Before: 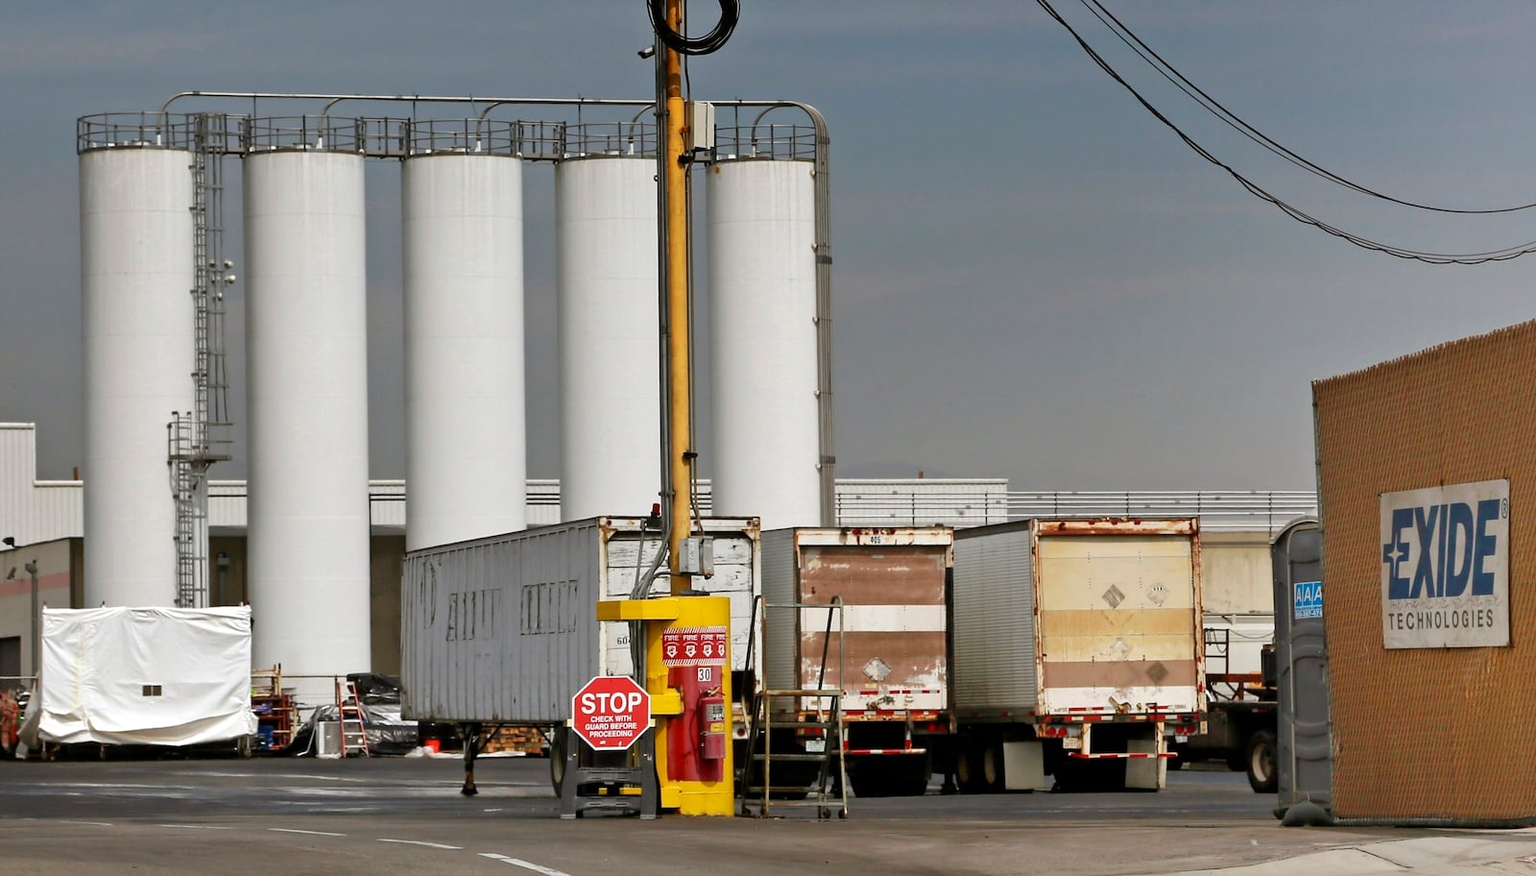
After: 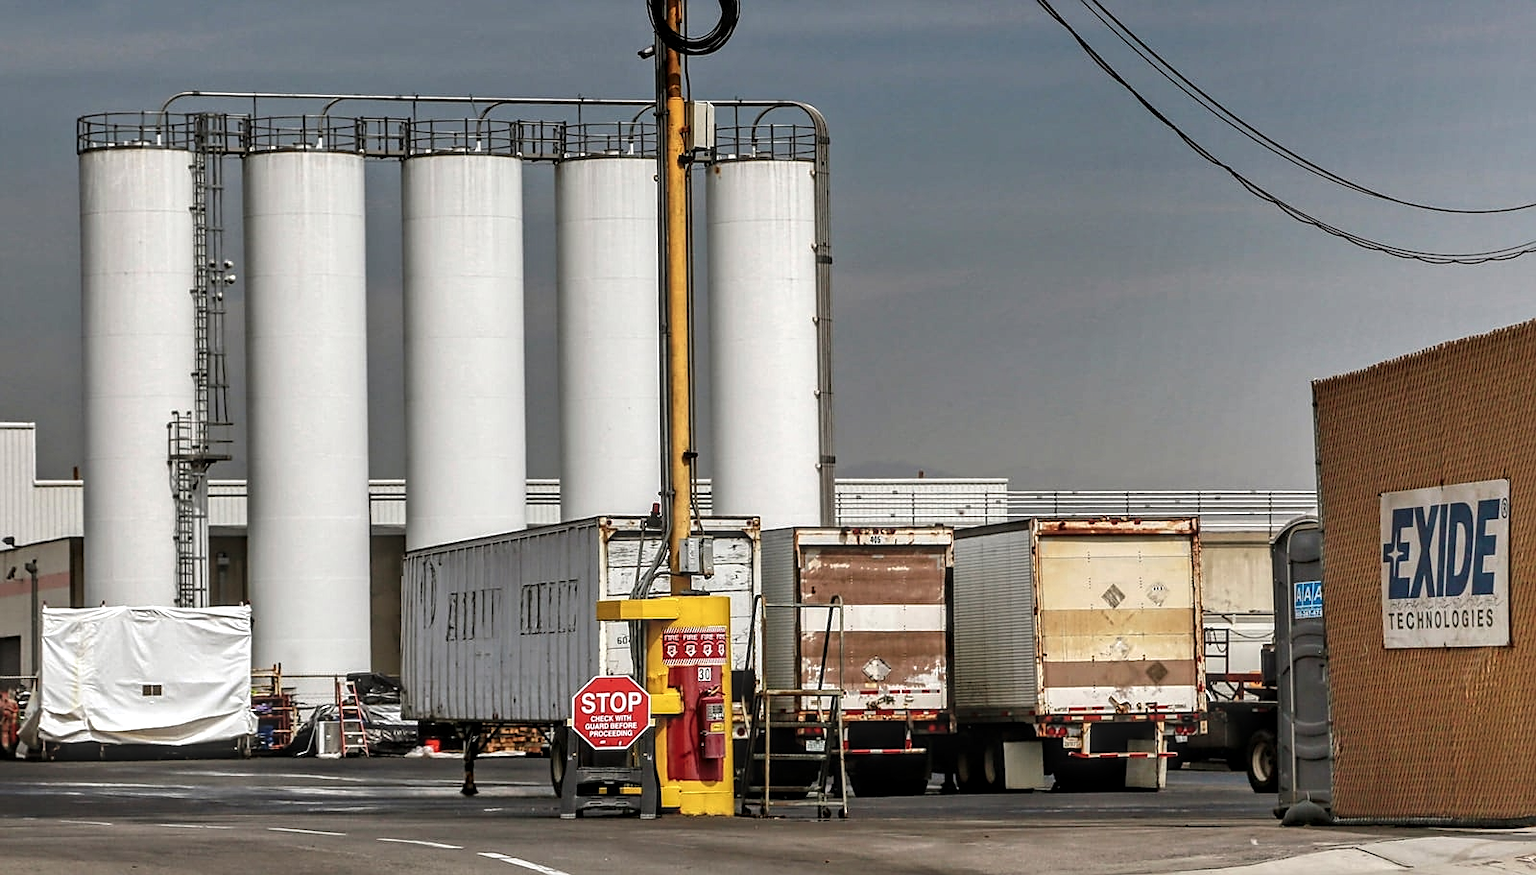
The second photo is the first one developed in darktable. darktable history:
sharpen: on, module defaults
exposure: black level correction -0.015, exposure -0.136 EV, compensate highlight preservation false
local contrast: highlights 3%, shadows 4%, detail 182%
